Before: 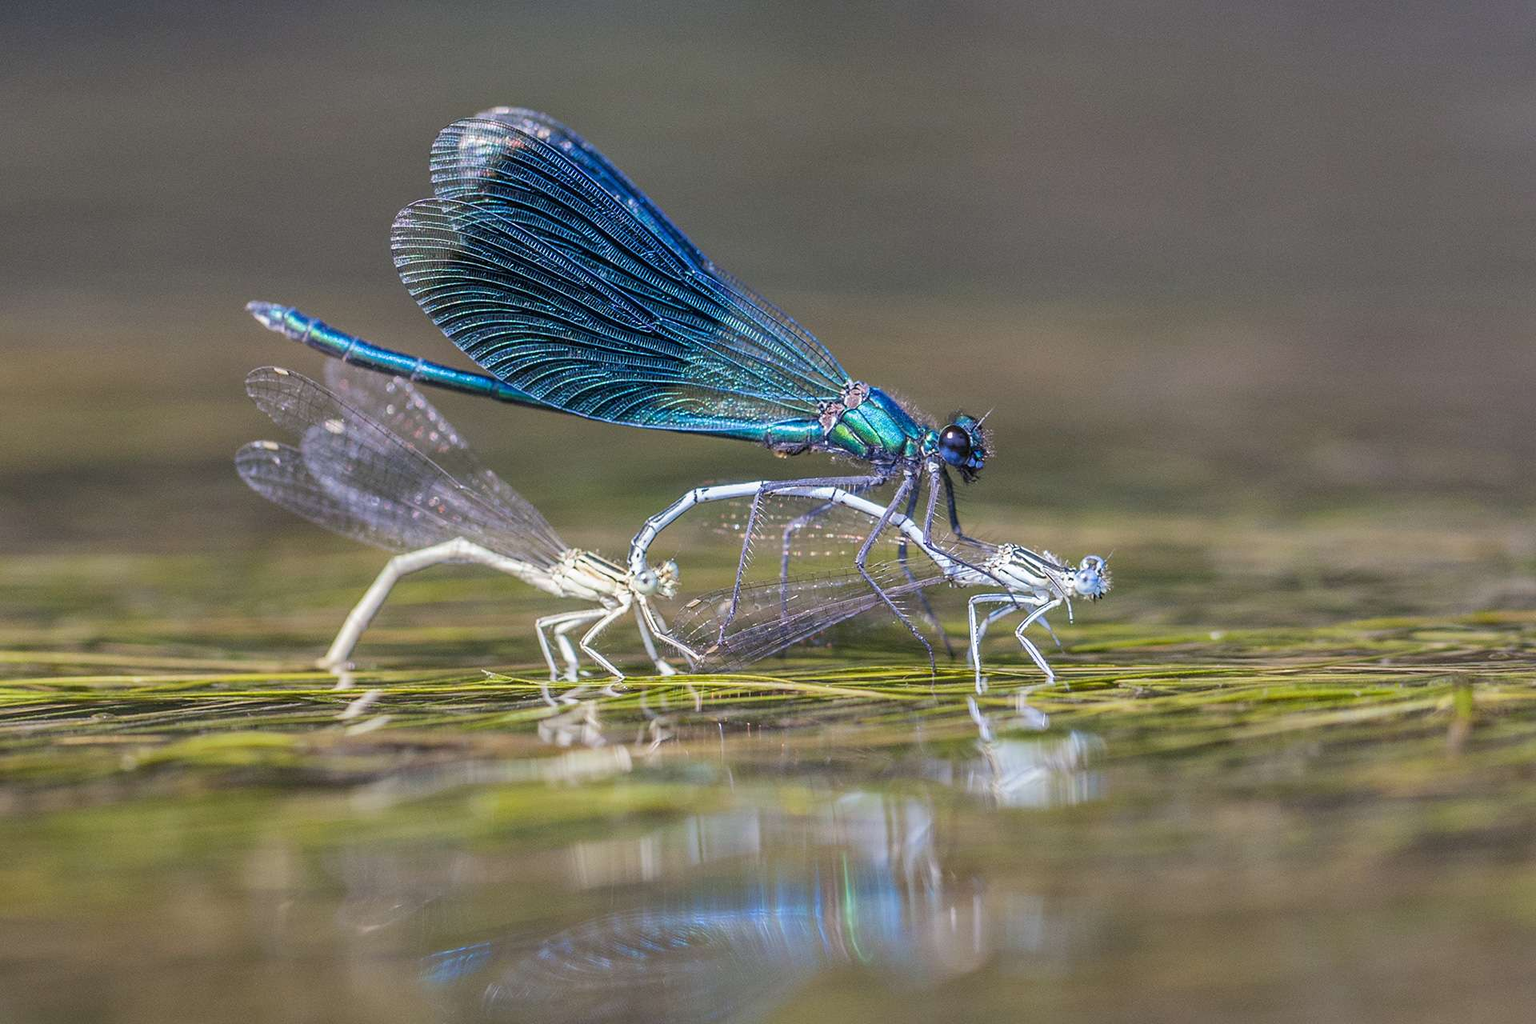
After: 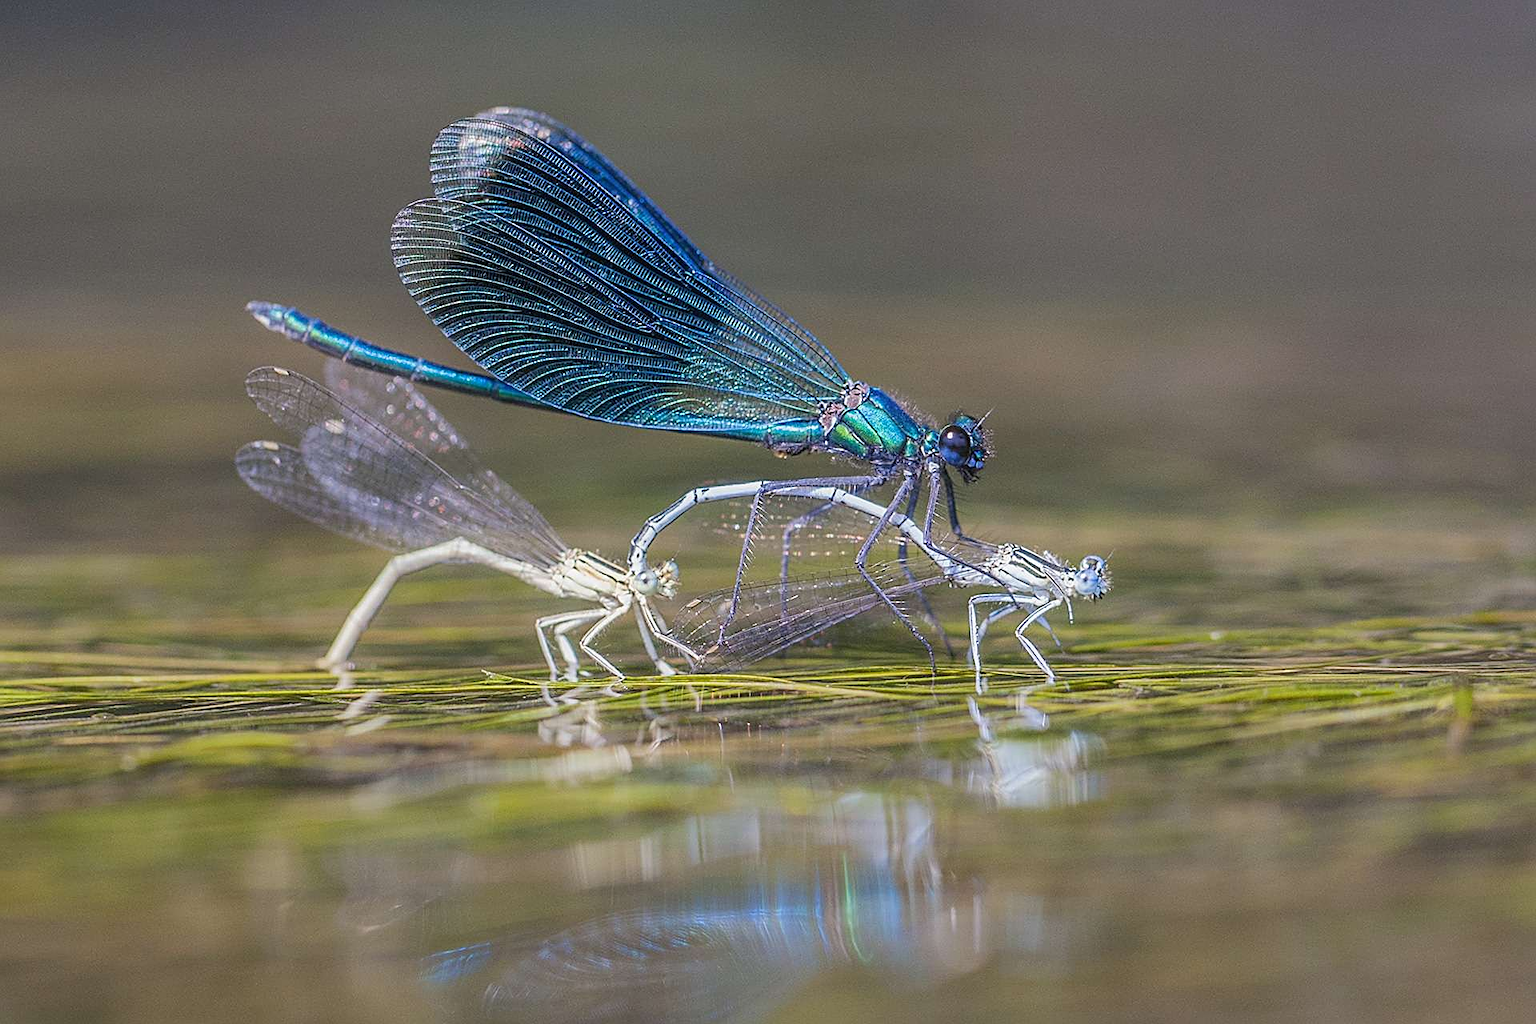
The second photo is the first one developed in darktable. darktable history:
contrast equalizer: y [[0.5, 0.488, 0.462, 0.461, 0.491, 0.5], [0.5 ×6], [0.5 ×6], [0 ×6], [0 ×6]]
sharpen: on, module defaults
